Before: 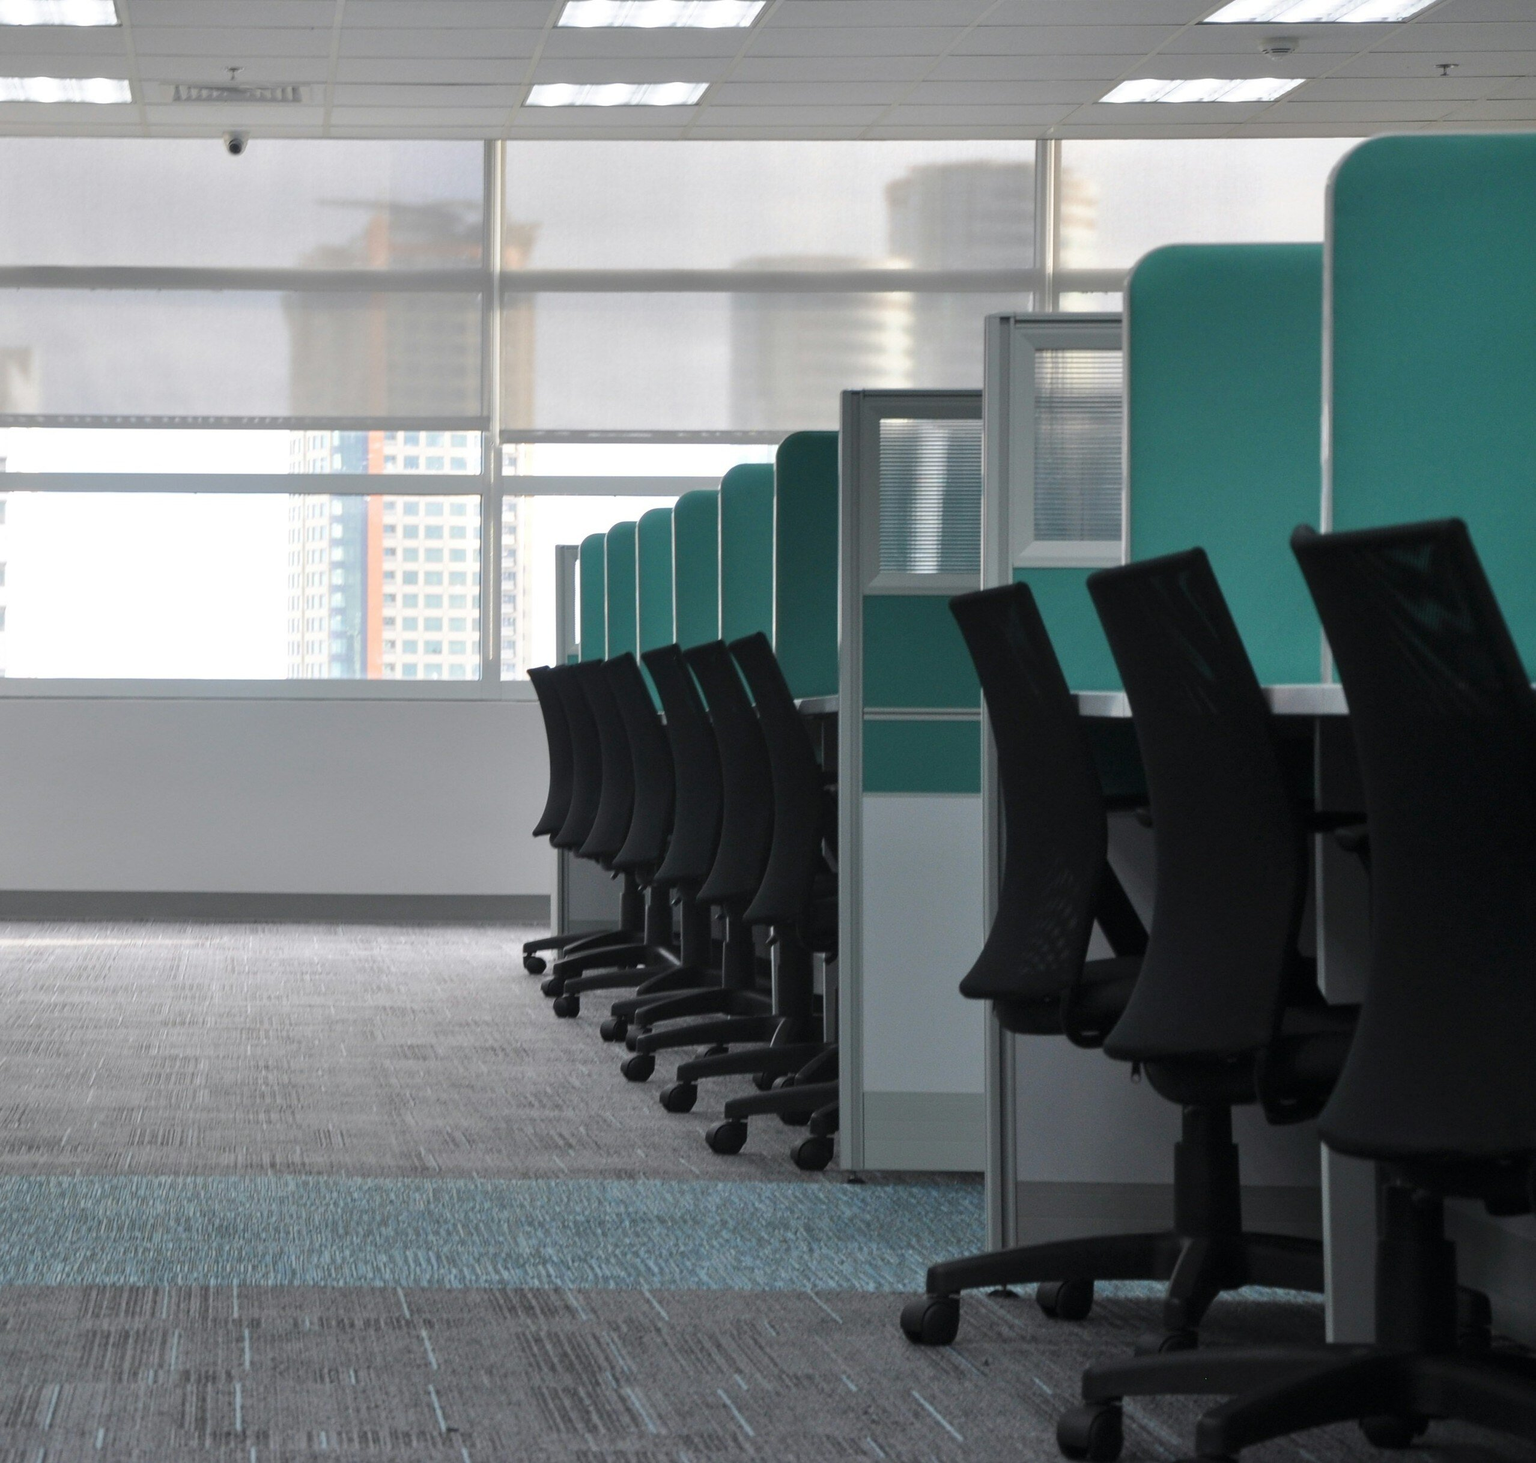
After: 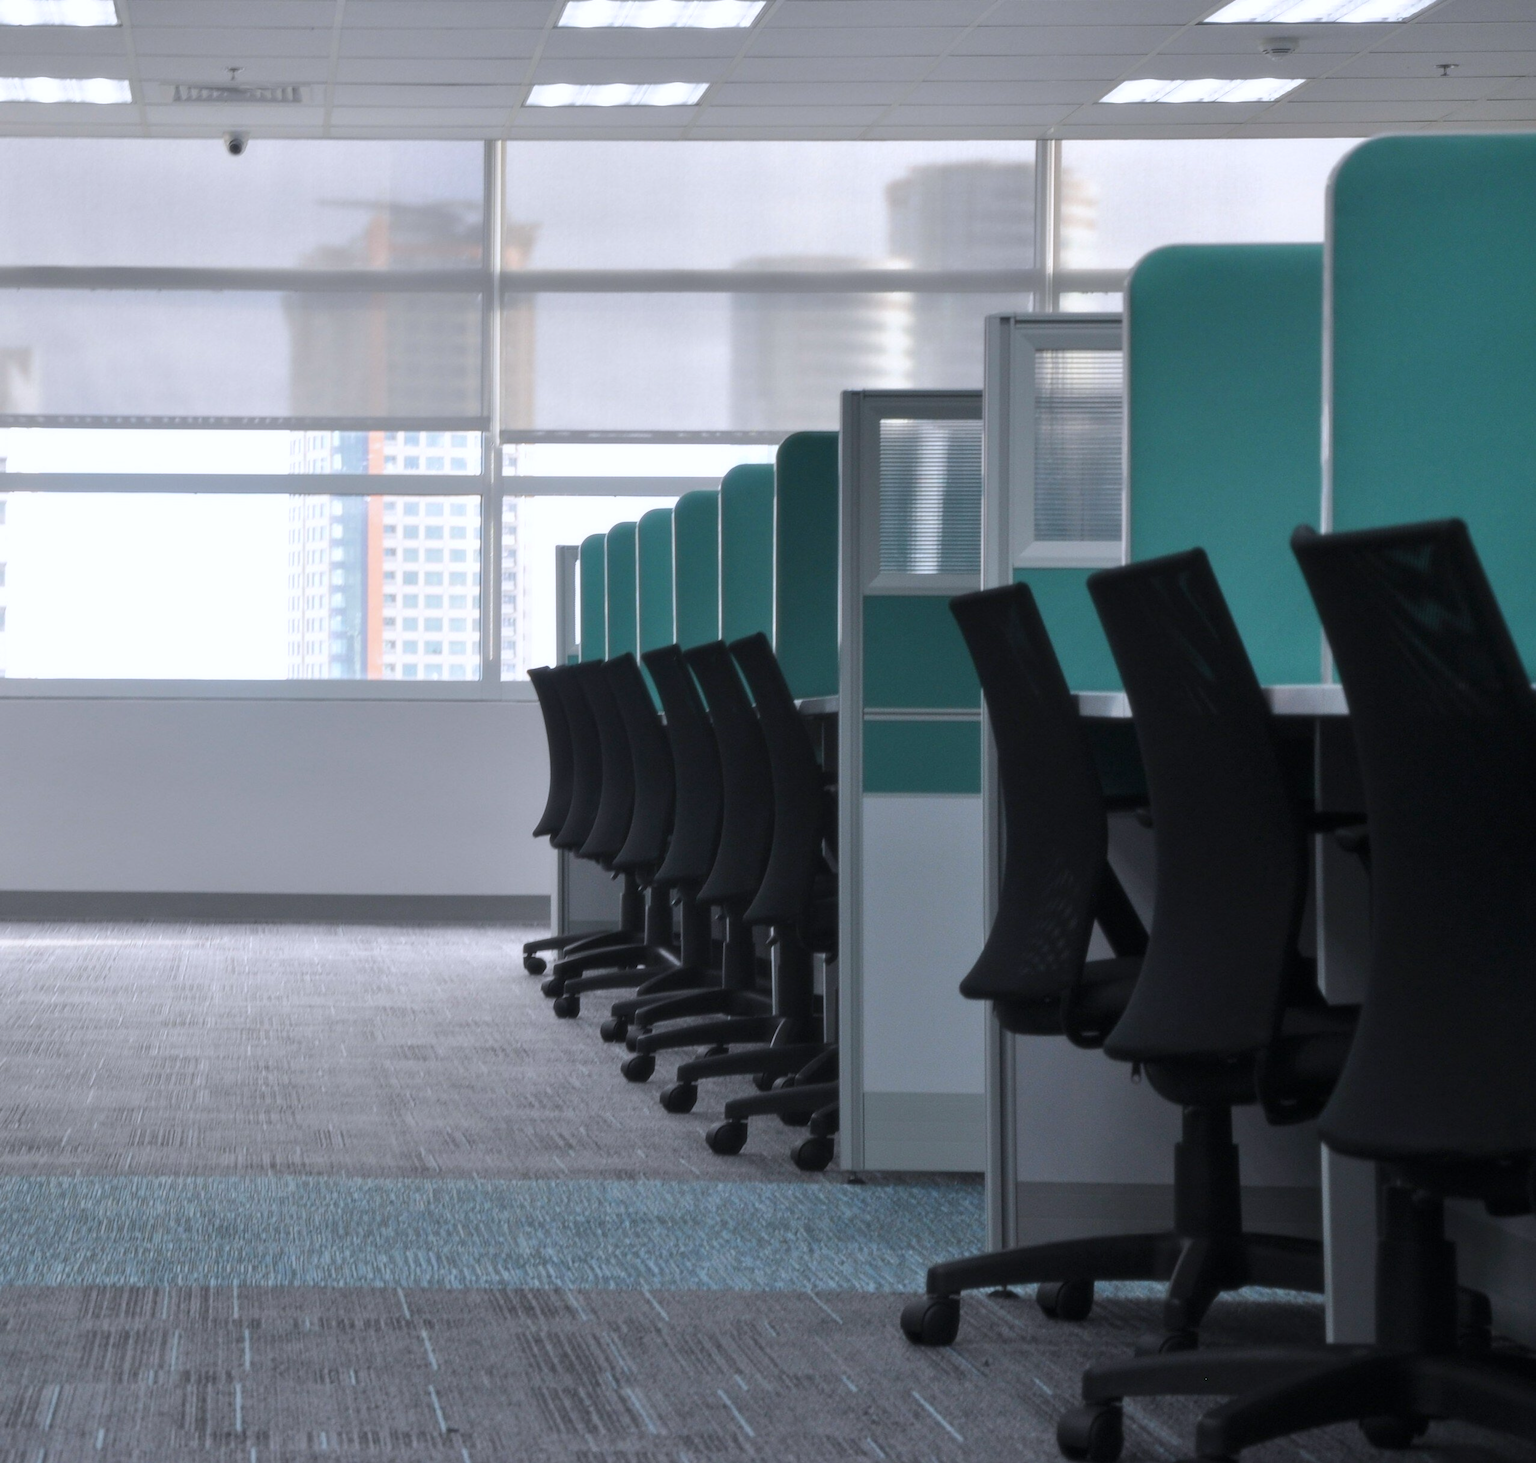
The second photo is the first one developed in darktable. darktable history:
white balance: red 1, blue 1
color calibration: illuminant as shot in camera, x 0.358, y 0.373, temperature 4628.91 K
soften: size 10%, saturation 50%, brightness 0.2 EV, mix 10%
